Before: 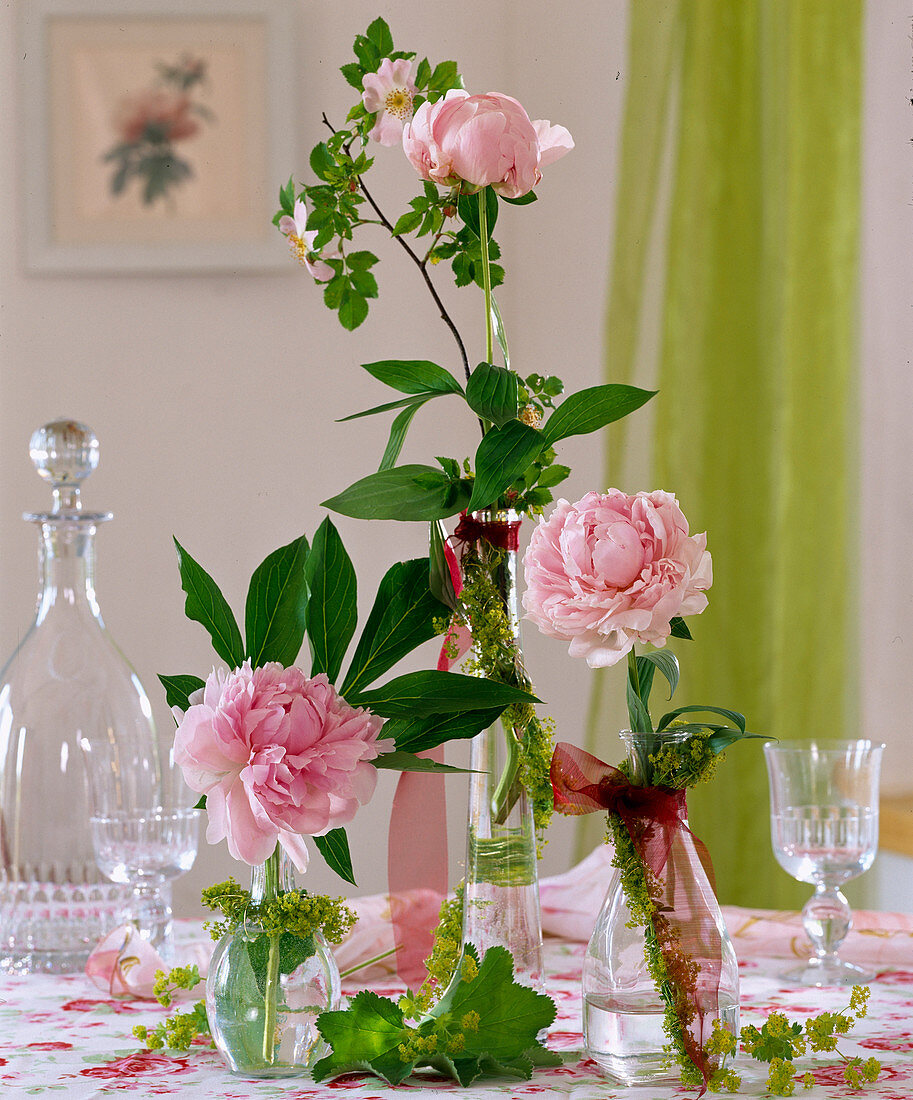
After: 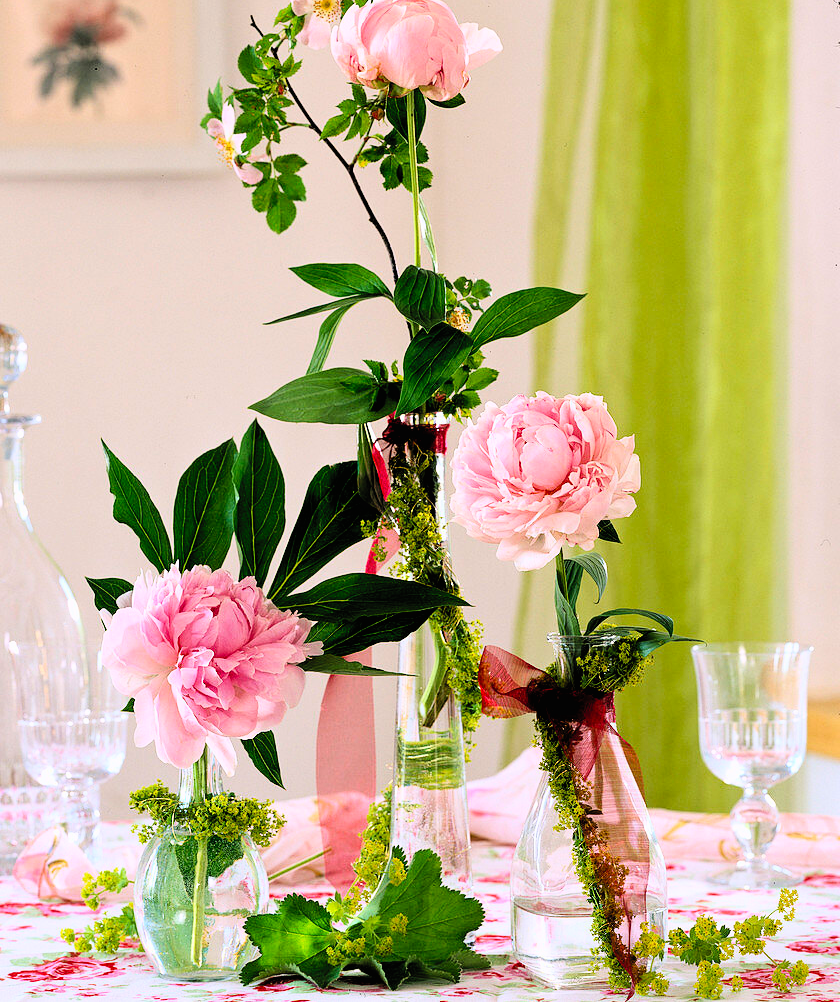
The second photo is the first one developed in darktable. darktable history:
crop and rotate: left 7.922%, top 8.903%
filmic rgb: black relative exposure -3.71 EV, white relative exposure 2.75 EV, dynamic range scaling -5.05%, hardness 3.04
contrast brightness saturation: contrast 0.237, brightness 0.249, saturation 0.374
